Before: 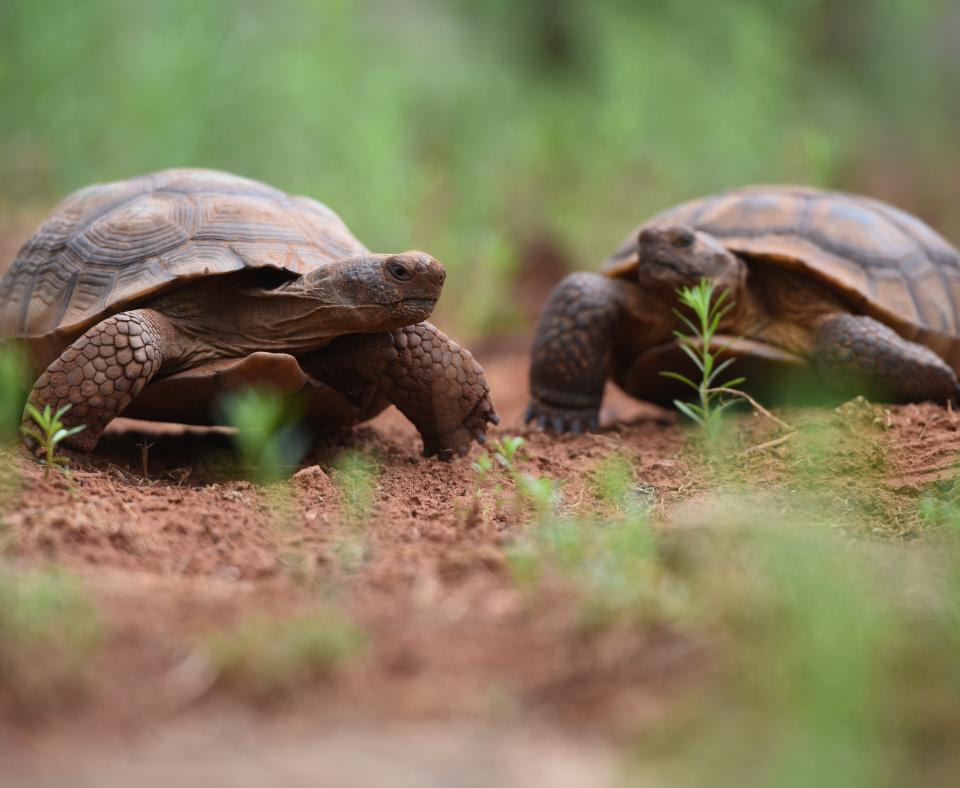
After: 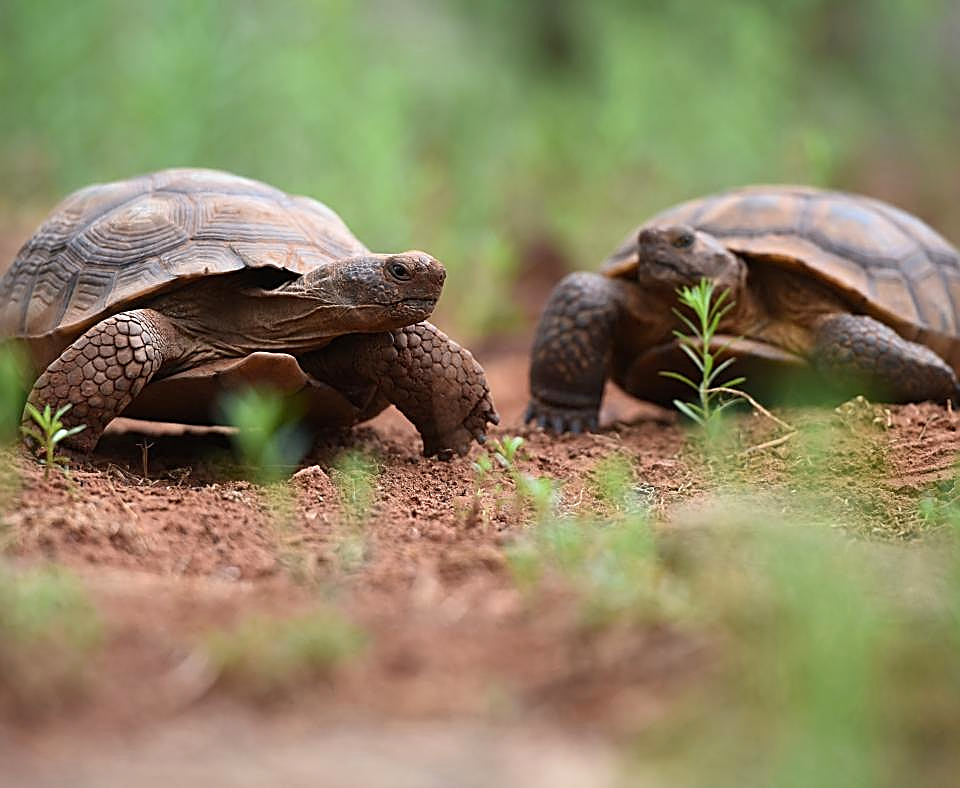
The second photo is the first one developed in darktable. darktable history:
exposure: black level correction 0.001, exposure 0.193 EV, compensate highlight preservation false
sharpen: radius 1.692, amount 1.307
